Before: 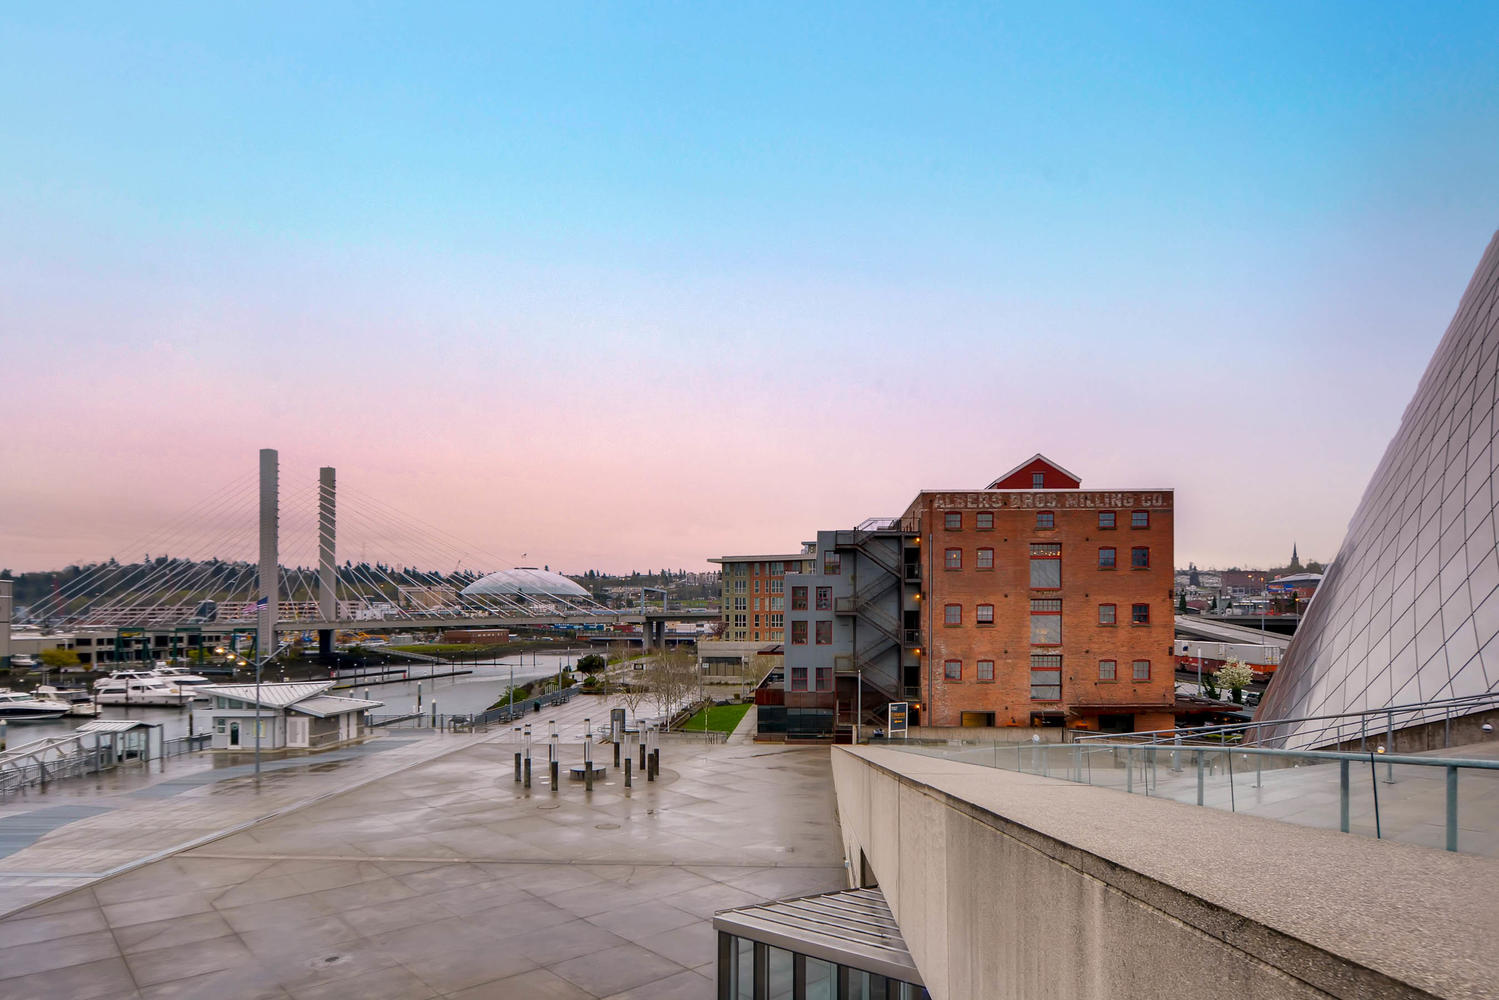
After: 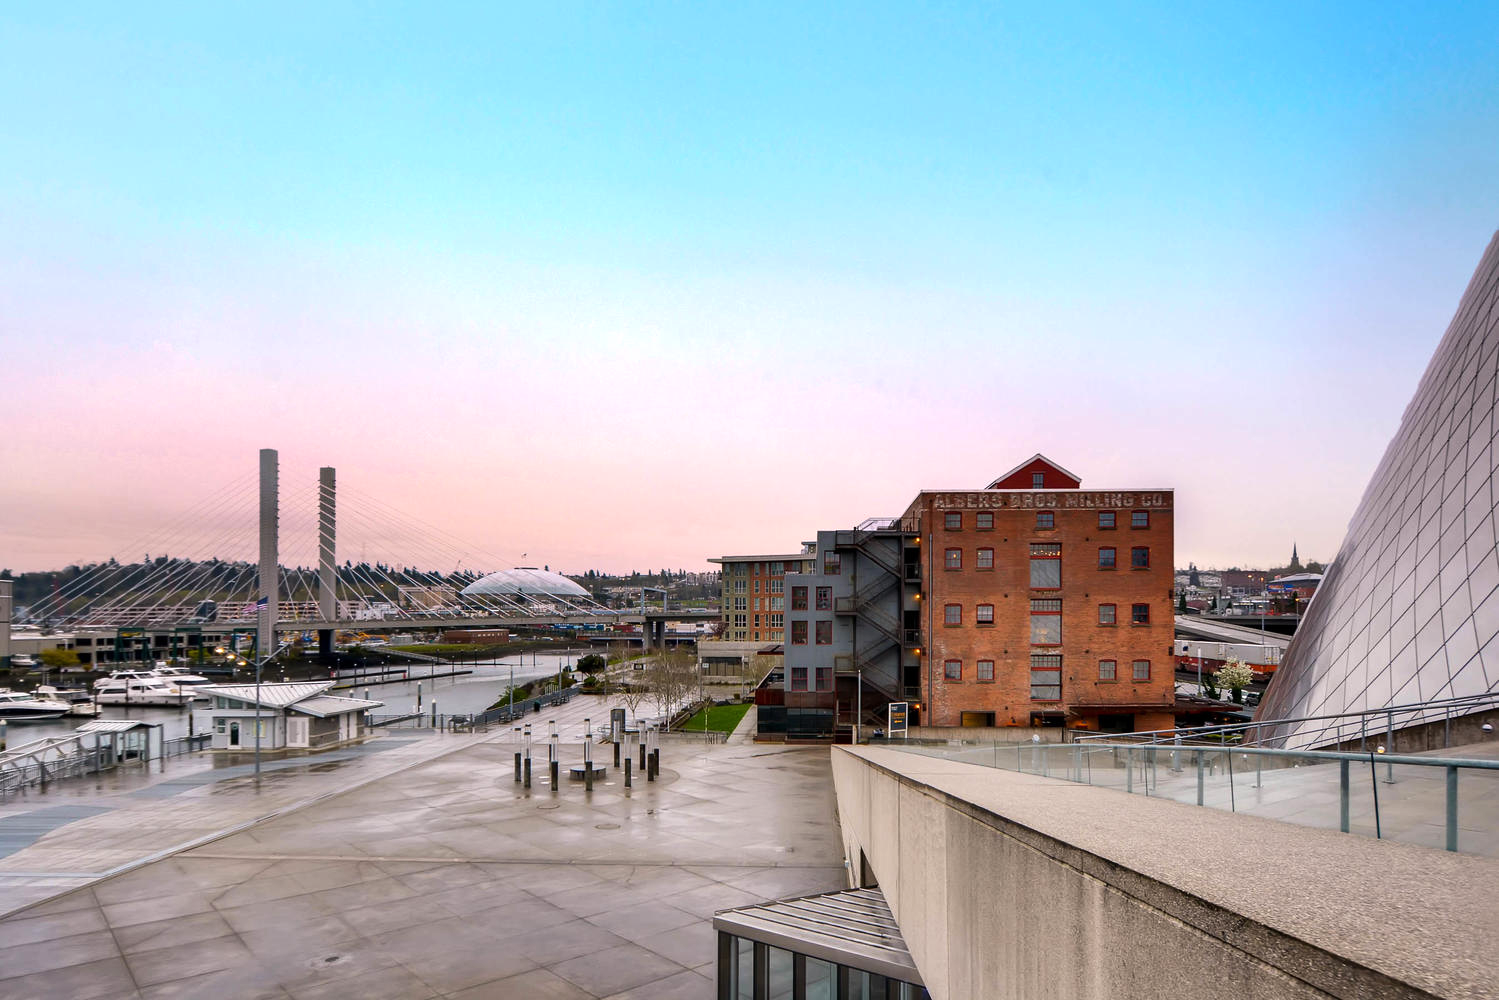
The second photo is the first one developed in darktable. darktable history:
tone equalizer: -8 EV -0.413 EV, -7 EV -0.392 EV, -6 EV -0.311 EV, -5 EV -0.206 EV, -3 EV 0.206 EV, -2 EV 0.354 EV, -1 EV 0.365 EV, +0 EV 0.396 EV, edges refinement/feathering 500, mask exposure compensation -1.57 EV, preserve details no
